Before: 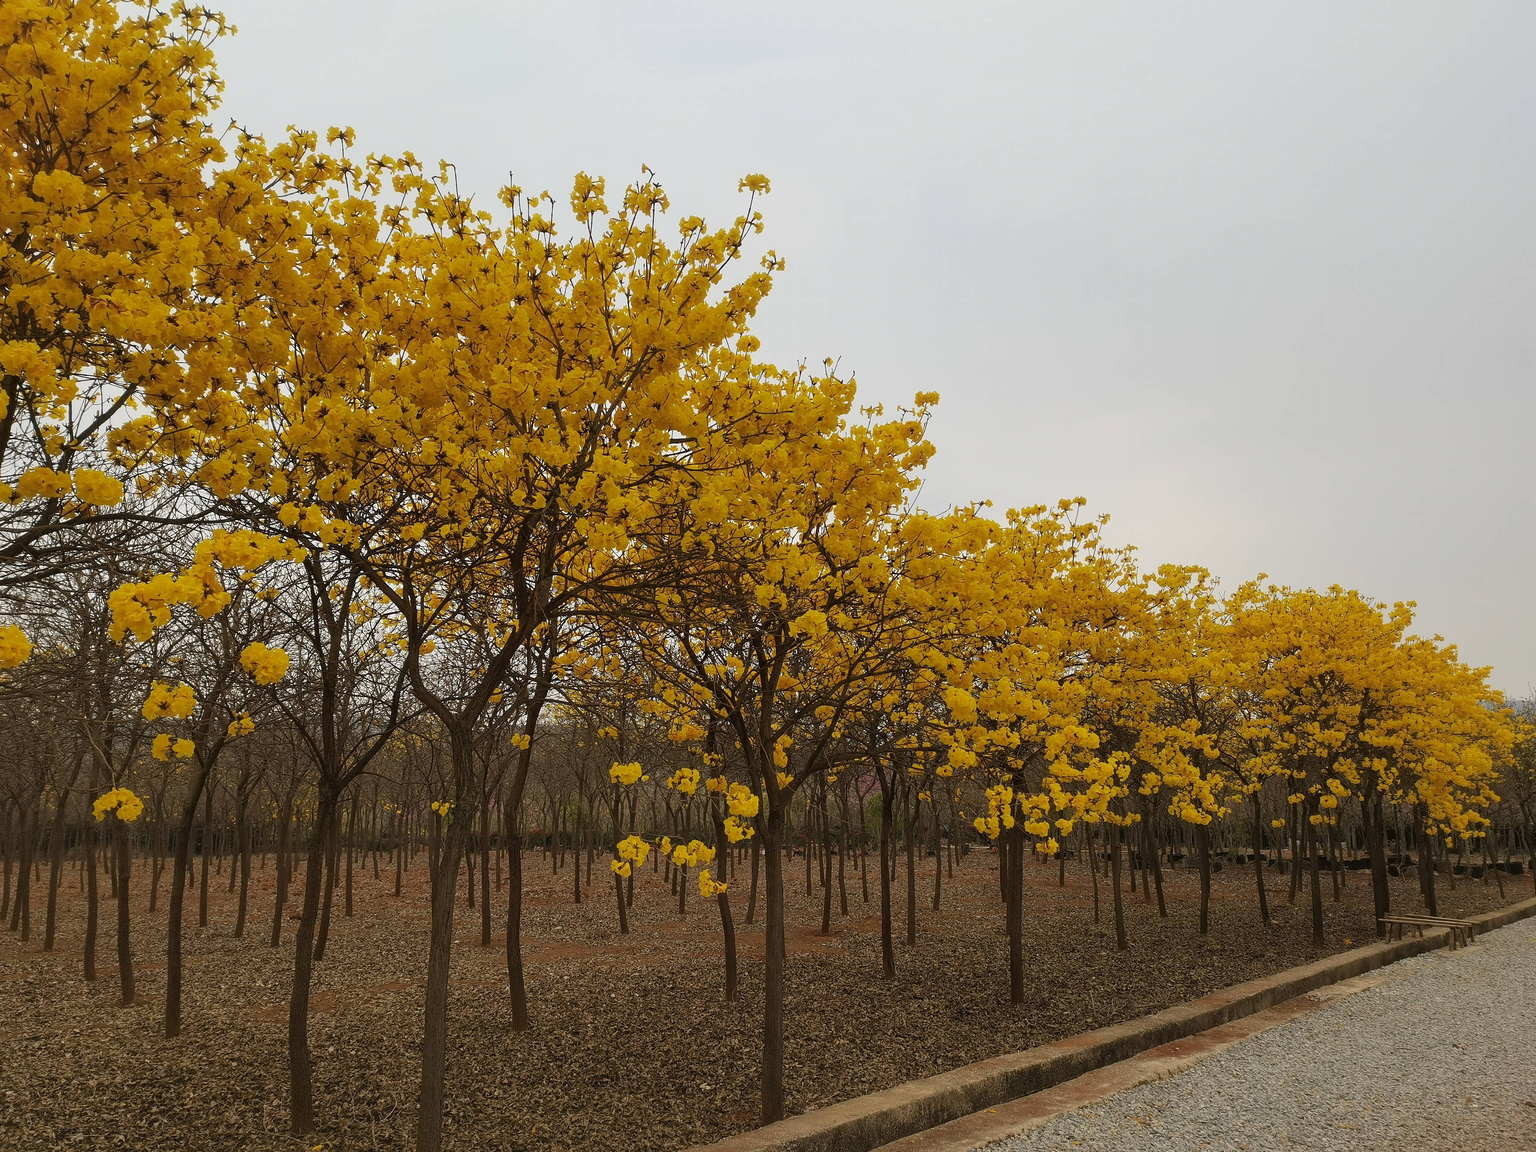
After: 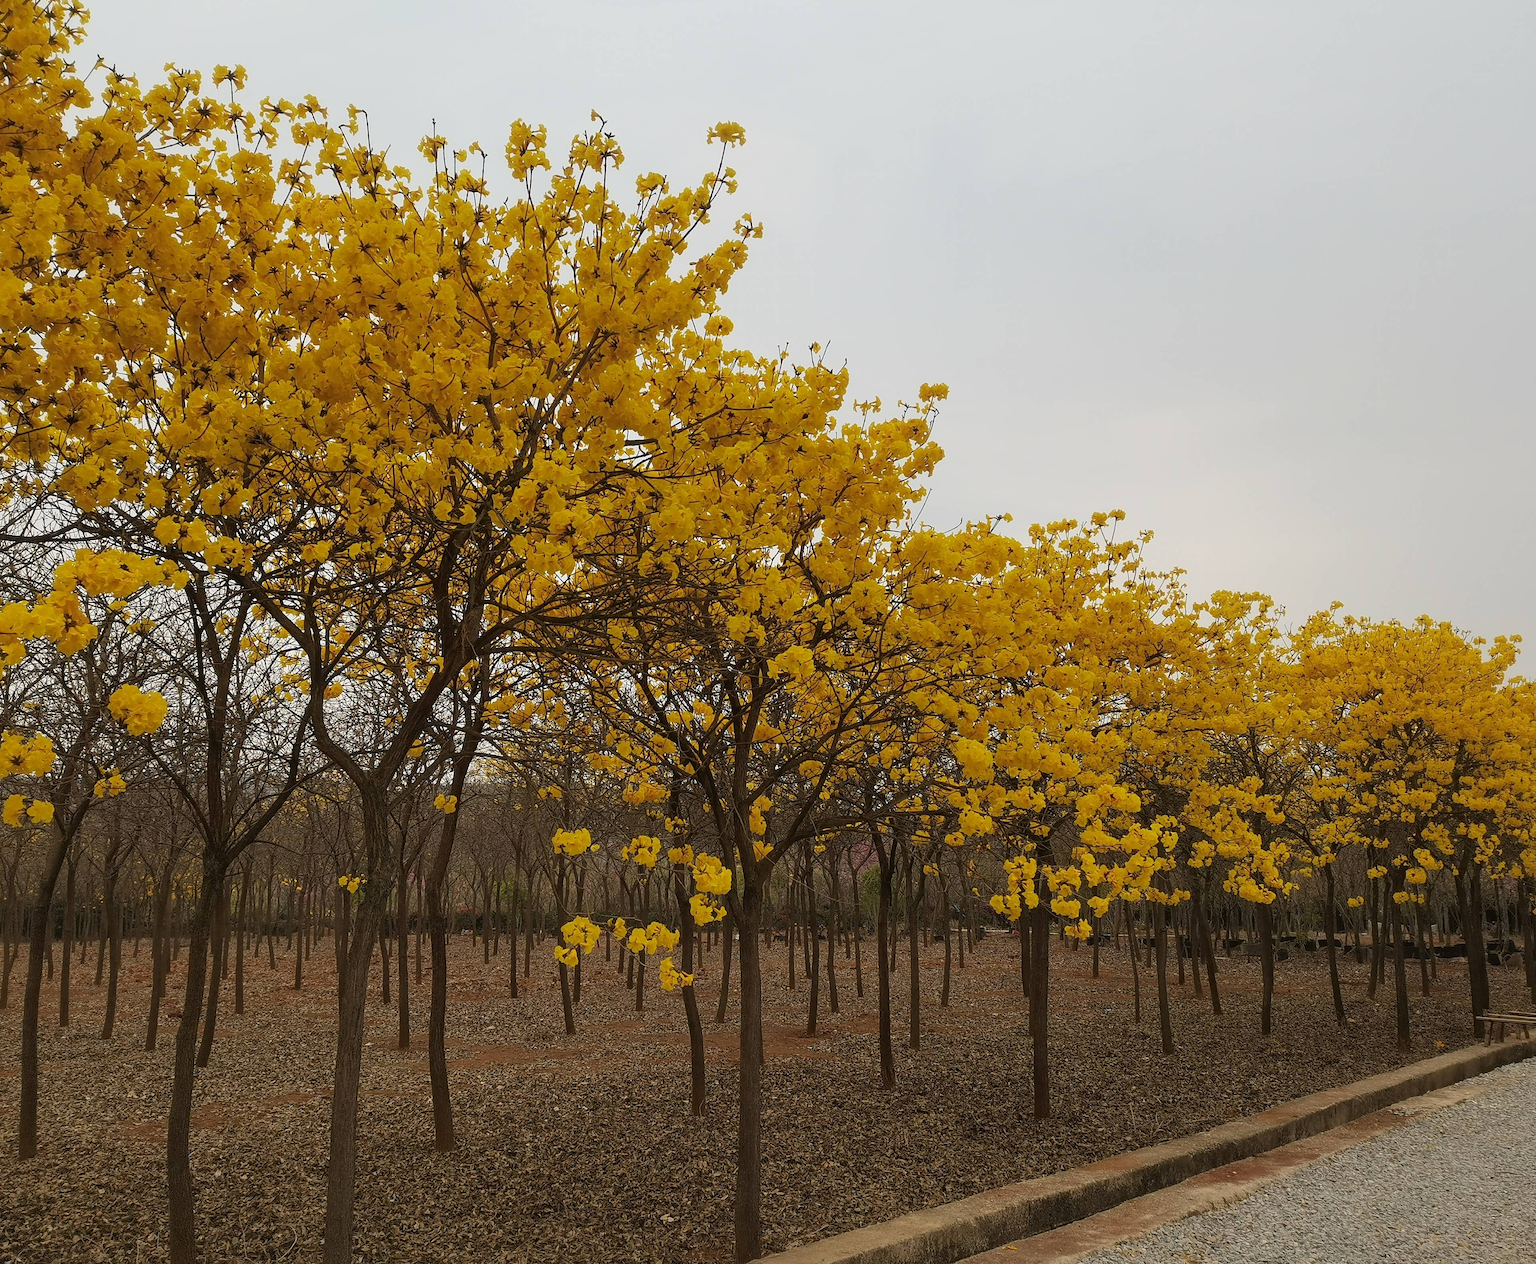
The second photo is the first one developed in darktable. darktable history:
crop: left 9.783%, top 6.333%, right 6.961%, bottom 2.246%
